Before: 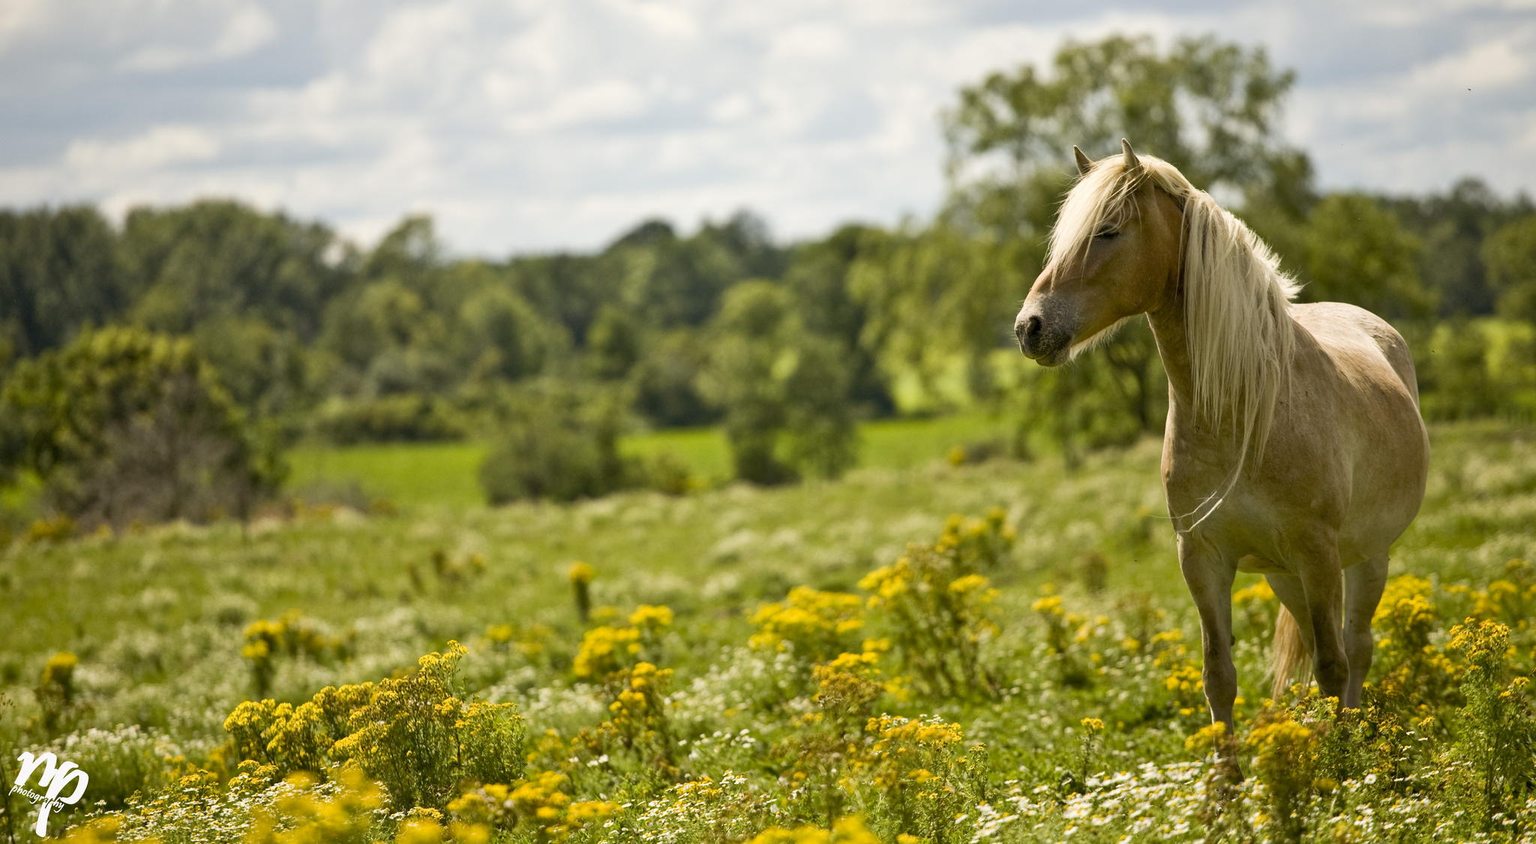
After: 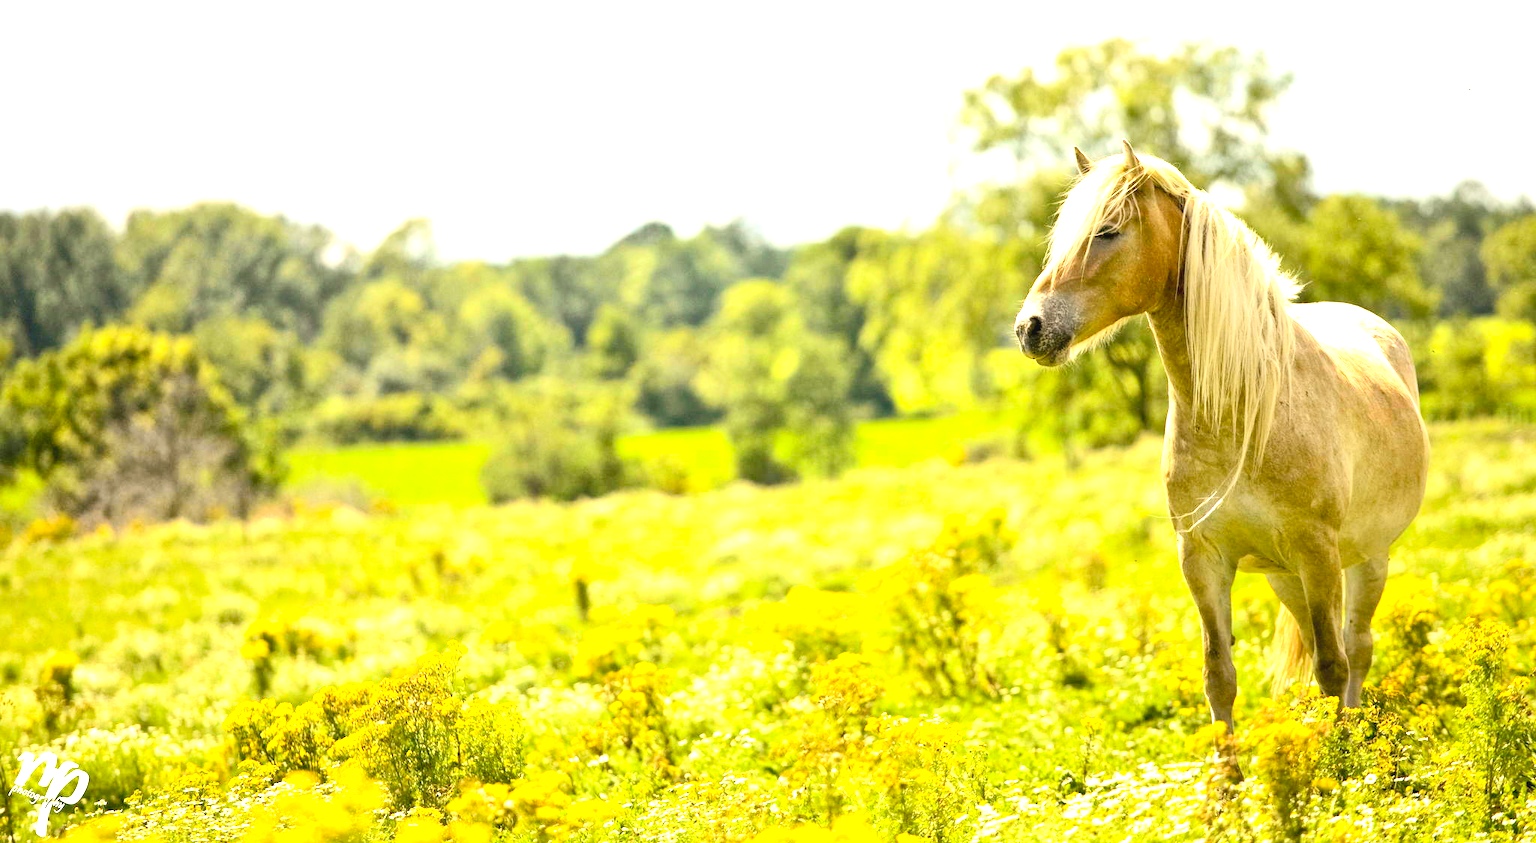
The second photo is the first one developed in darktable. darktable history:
exposure: black level correction 0, exposure 1.9 EV, compensate highlight preservation false
base curve: exposure shift 0, preserve colors none
tone curve: curves: ch0 [(0, 0.038) (0.193, 0.212) (0.461, 0.502) (0.634, 0.709) (0.852, 0.89) (1, 0.967)]; ch1 [(0, 0) (0.35, 0.356) (0.45, 0.453) (0.504, 0.503) (0.532, 0.524) (0.558, 0.555) (0.735, 0.762) (1, 1)]; ch2 [(0, 0) (0.281, 0.266) (0.456, 0.469) (0.5, 0.5) (0.533, 0.545) (0.606, 0.598) (0.646, 0.654) (1, 1)], color space Lab, independent channels, preserve colors none
